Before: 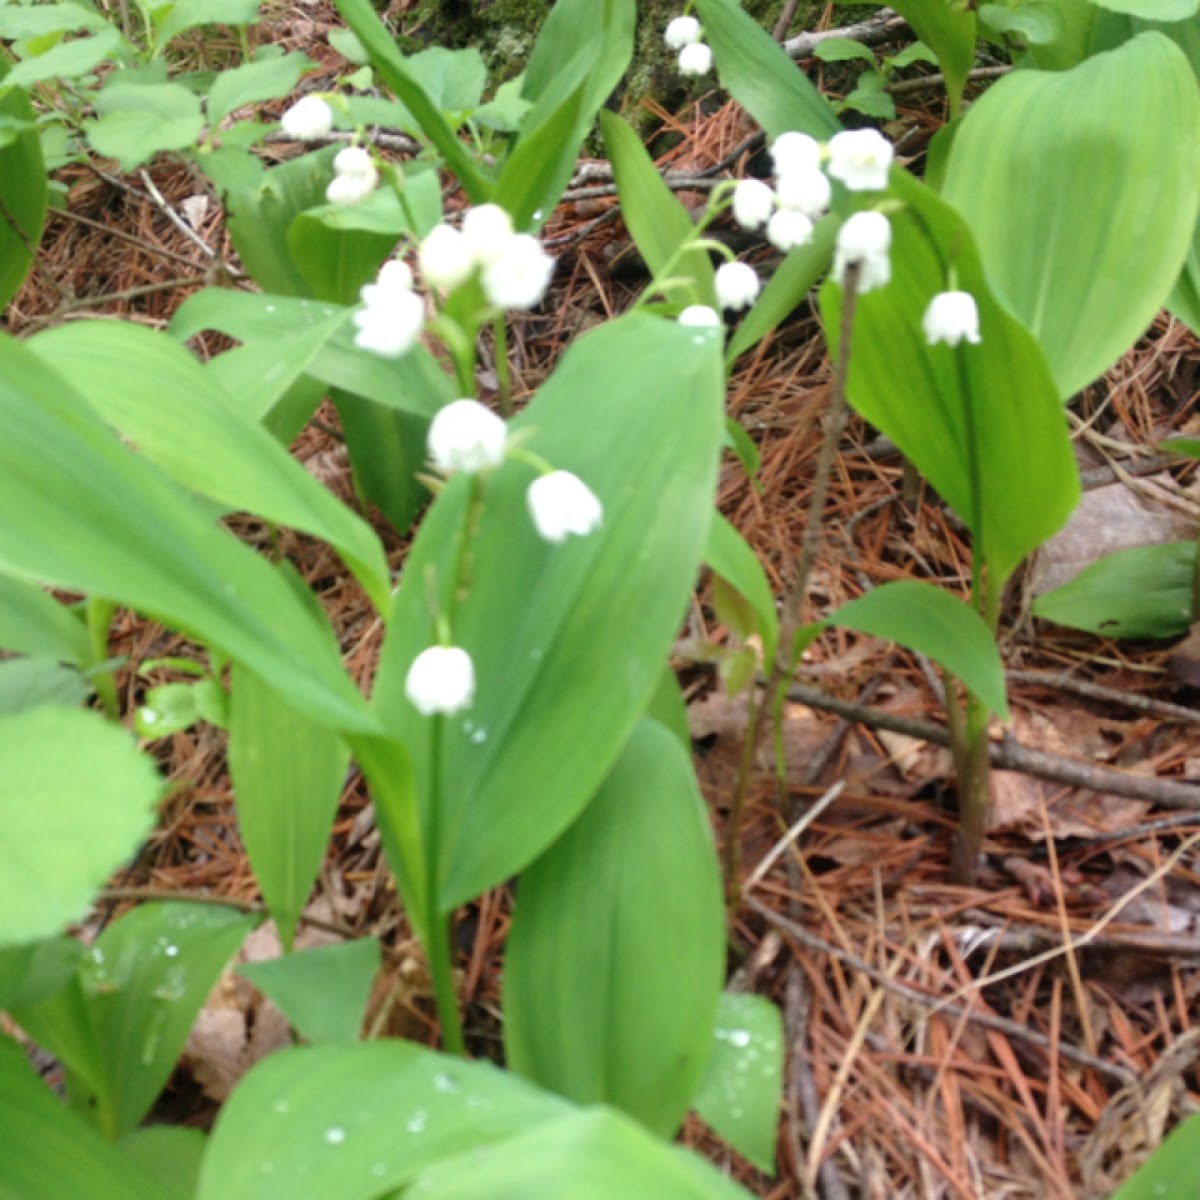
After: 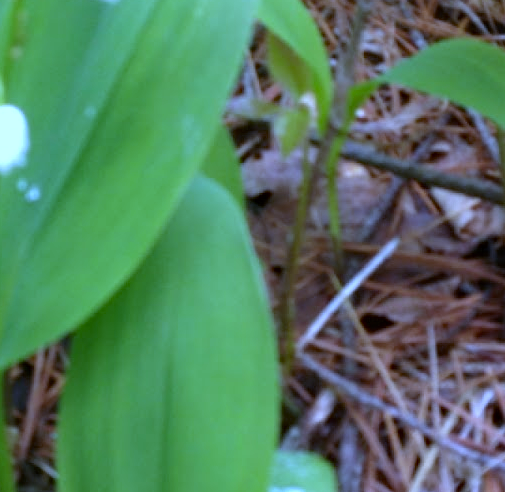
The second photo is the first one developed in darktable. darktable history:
haze removal: compatibility mode true, adaptive false
crop: left 37.221%, top 45.169%, right 20.63%, bottom 13.777%
white balance: red 0.766, blue 1.537
